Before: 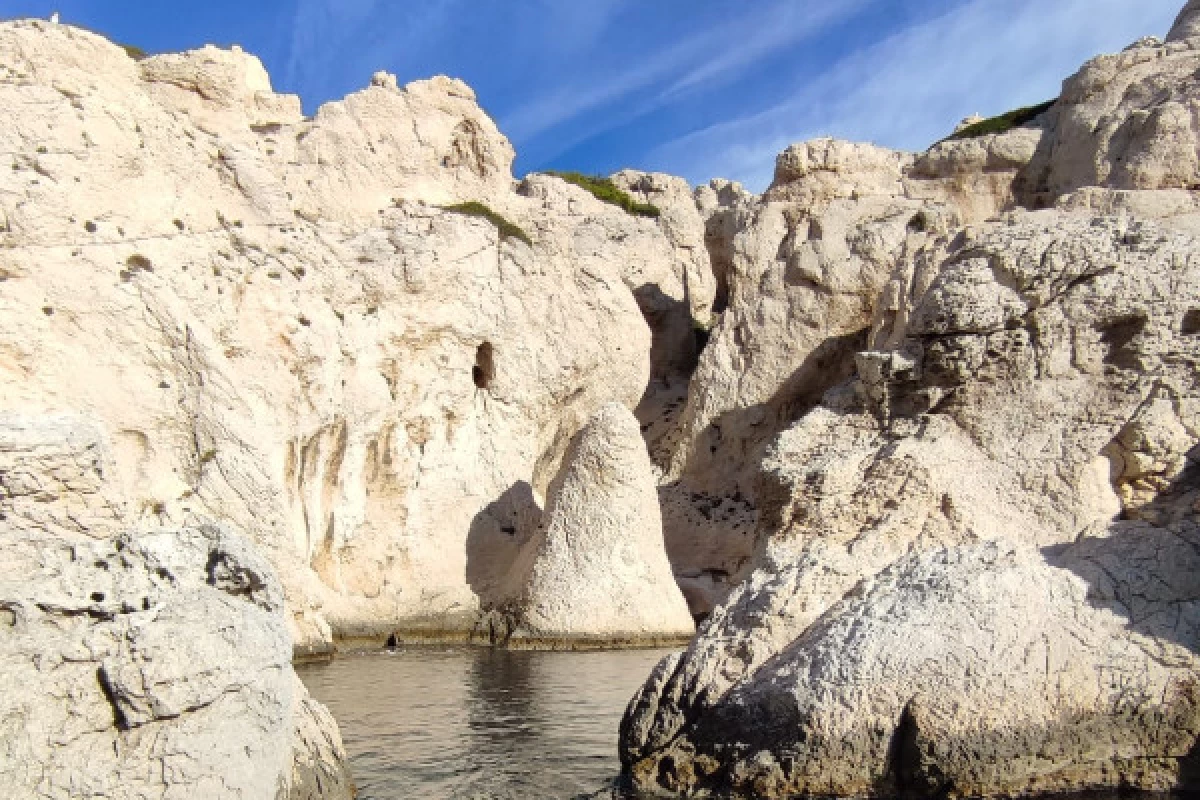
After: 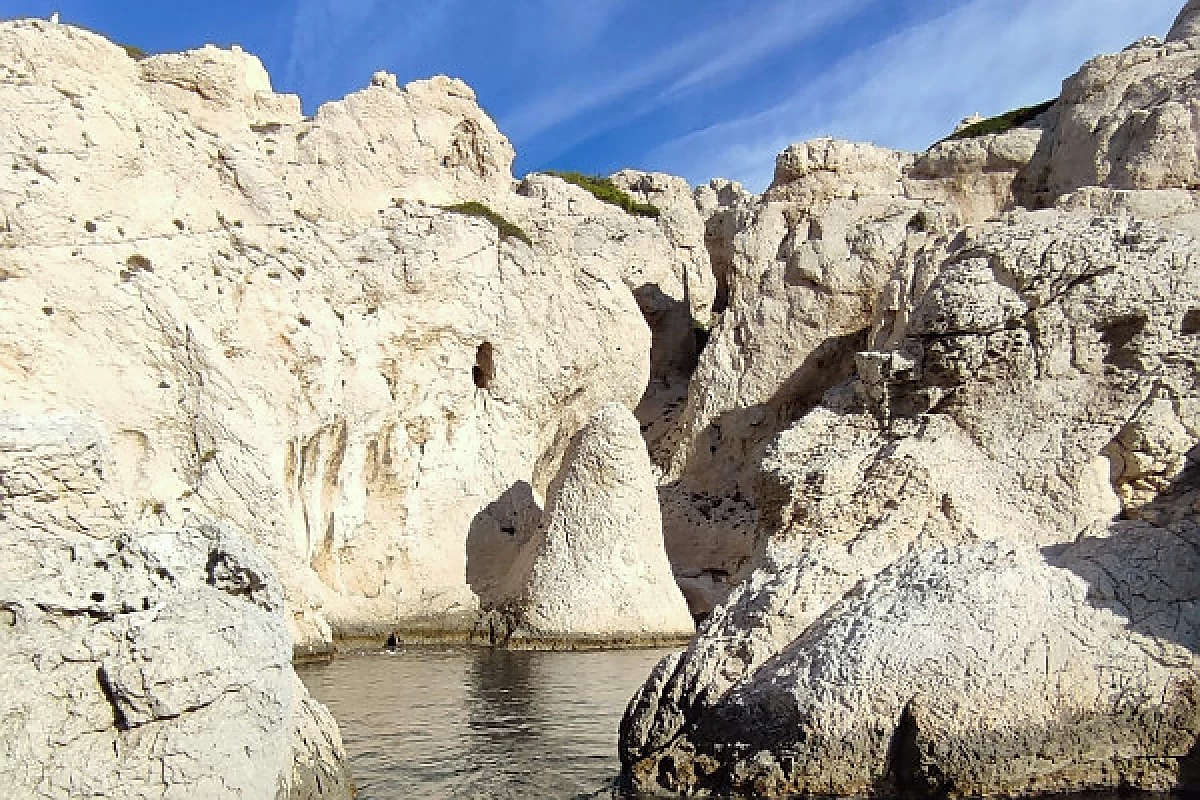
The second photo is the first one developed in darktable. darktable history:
sharpen: radius 1.4, amount 1.25, threshold 0.7
white balance: red 0.978, blue 0.999
